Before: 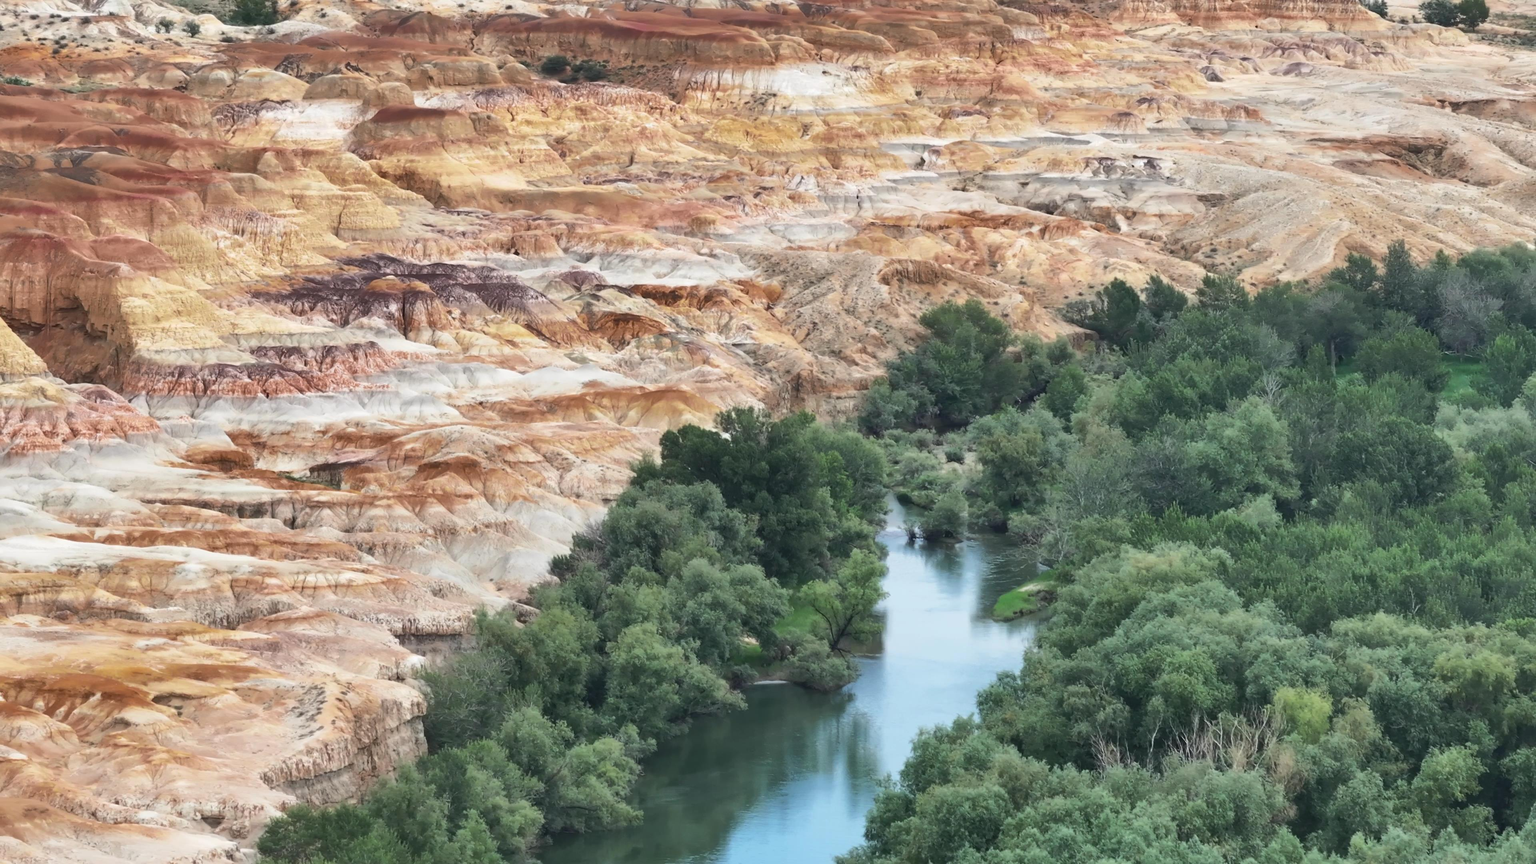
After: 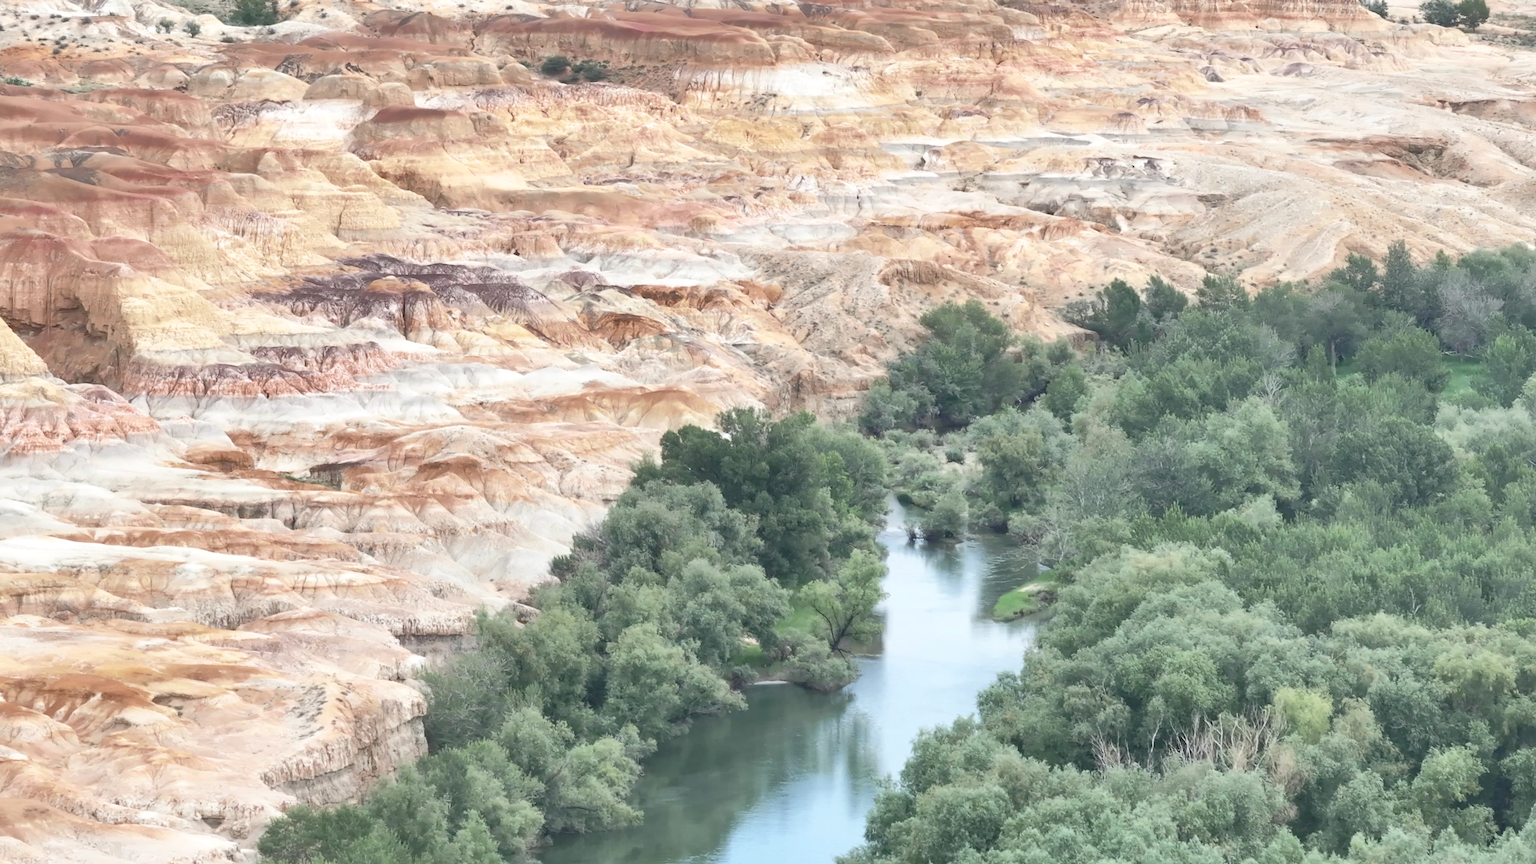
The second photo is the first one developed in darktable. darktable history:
contrast brightness saturation: contrast 0.1, saturation -0.36
levels: levels [0, 0.397, 0.955]
